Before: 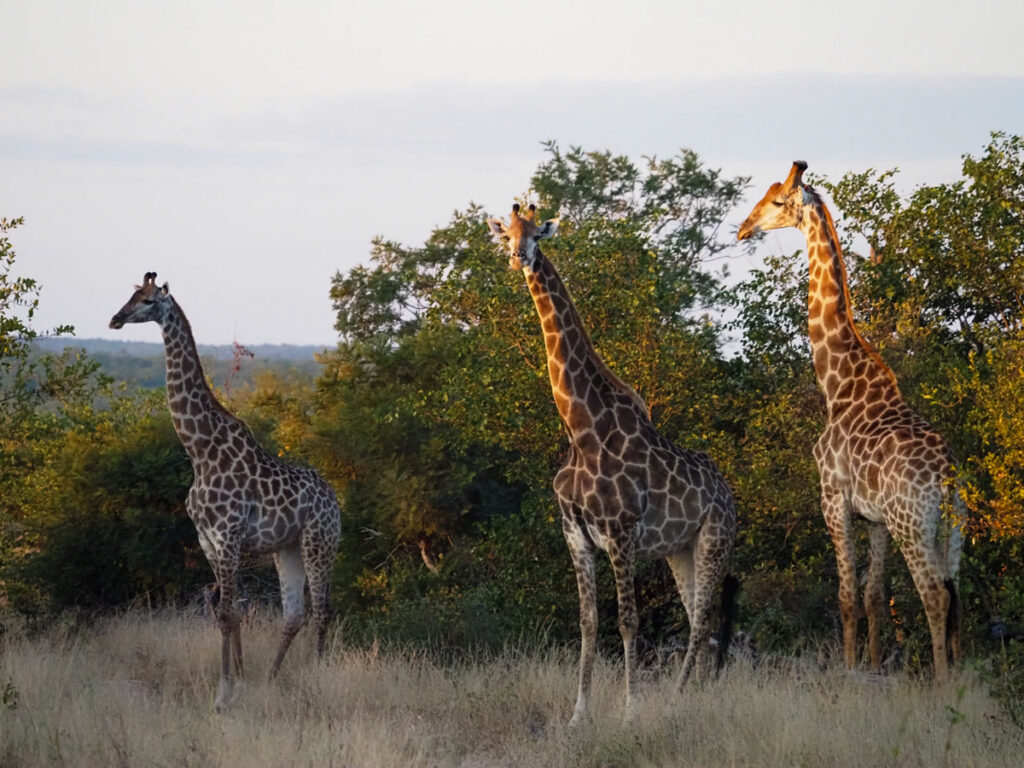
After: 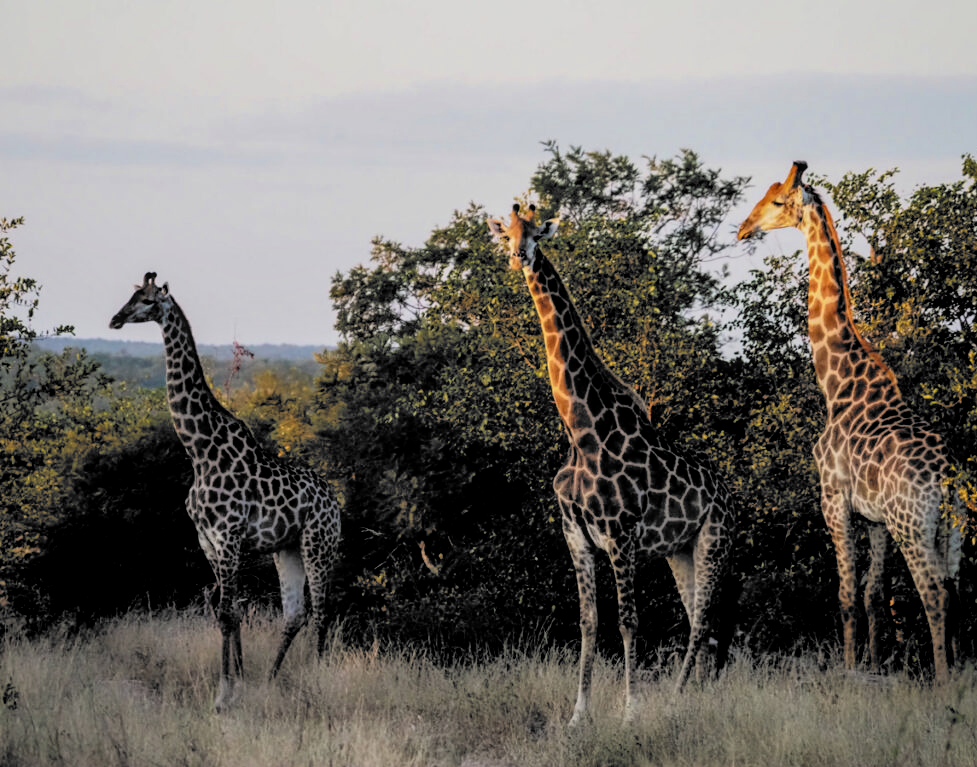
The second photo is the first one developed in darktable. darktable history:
local contrast: on, module defaults
shadows and highlights: on, module defaults
crop: right 4.558%, bottom 0.038%
filmic rgb: black relative exposure -5.15 EV, white relative exposure 3.55 EV, hardness 3.16, contrast 1.514, highlights saturation mix -48.55%, color science v6 (2022)
